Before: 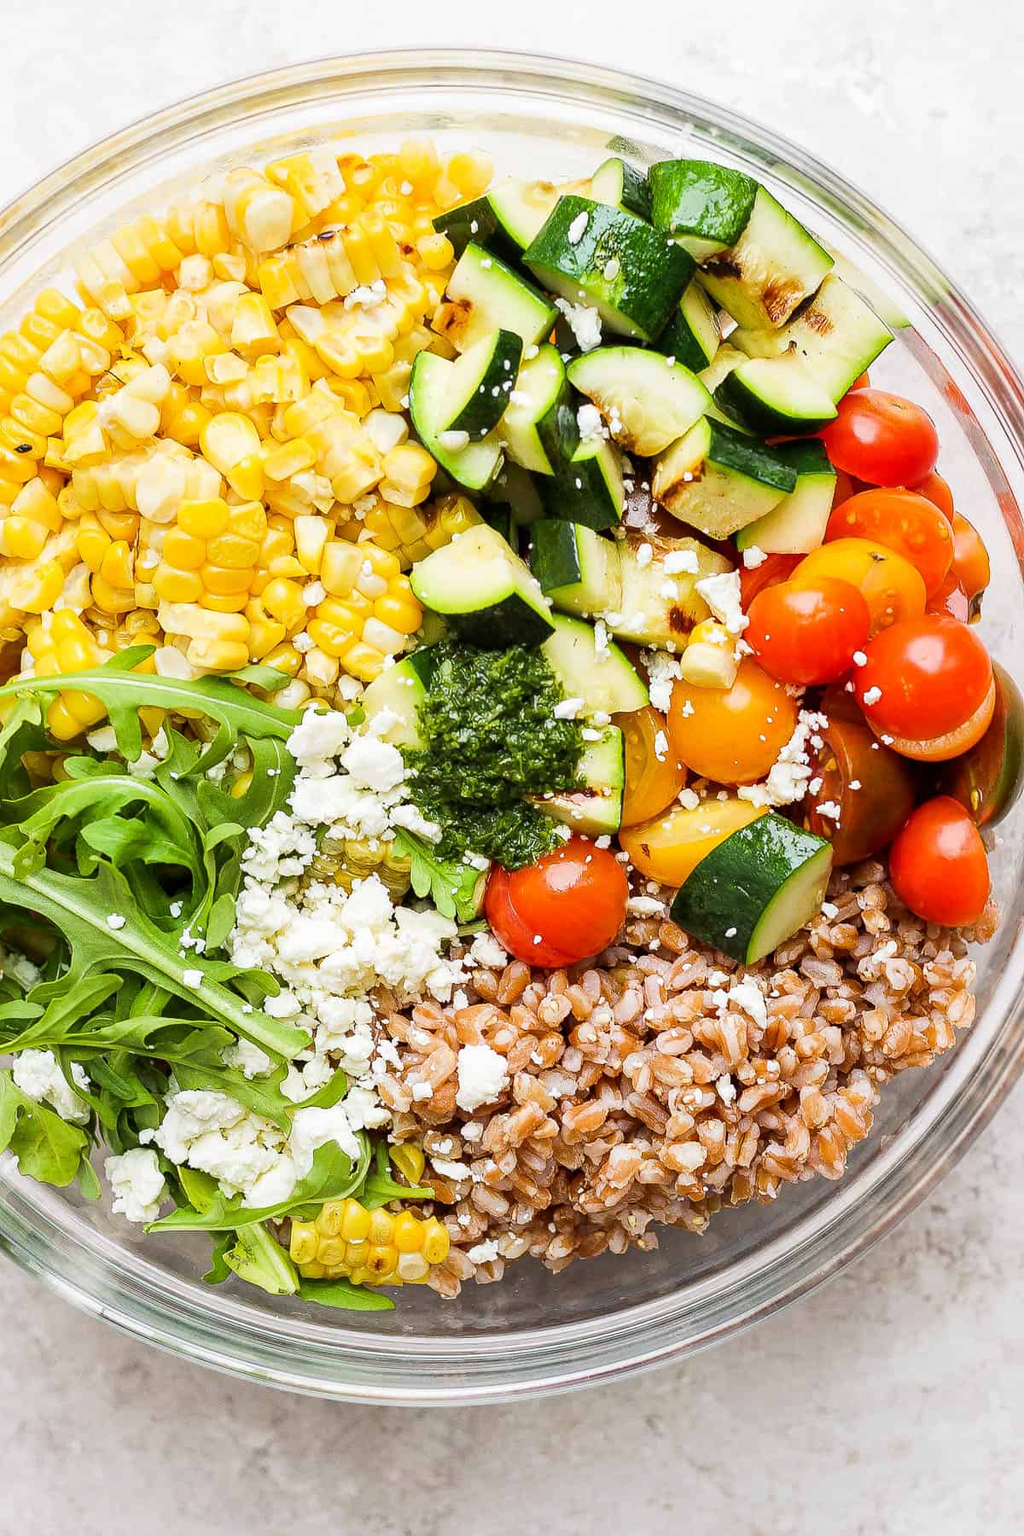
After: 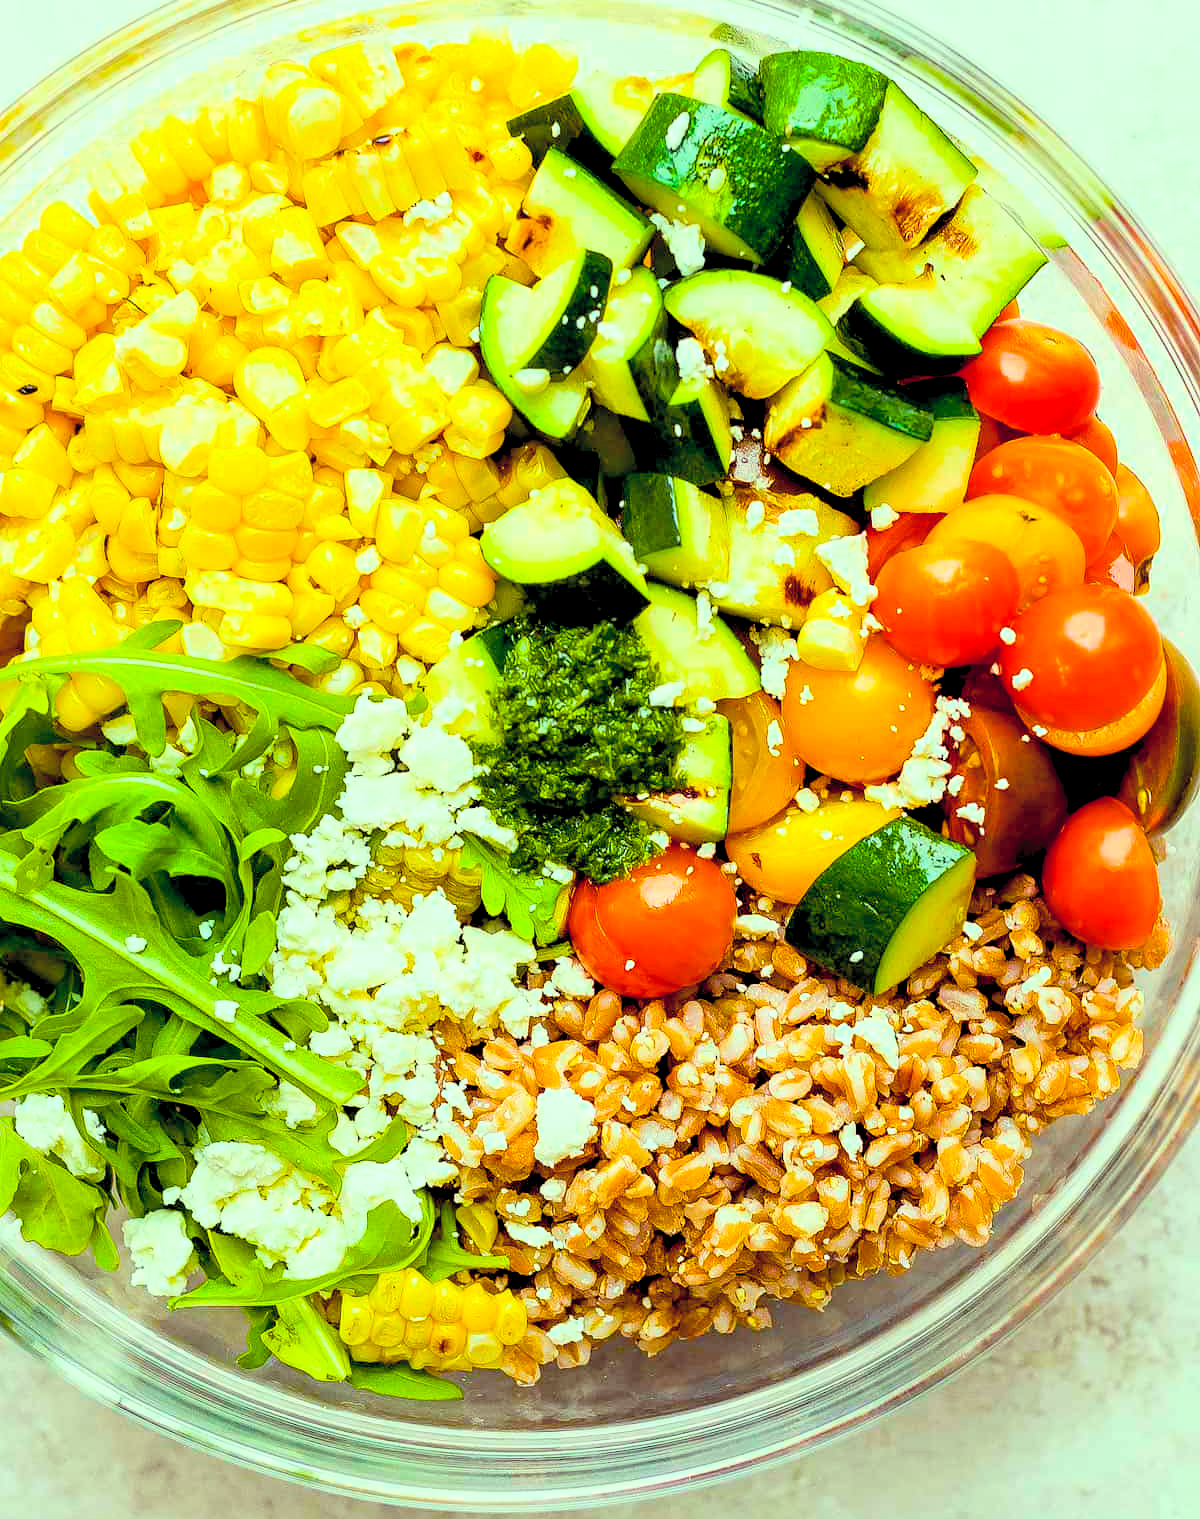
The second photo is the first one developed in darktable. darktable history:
color balance rgb: highlights gain › luminance 15.237%, highlights gain › chroma 7.12%, highlights gain › hue 126.54°, global offset › luminance -1.416%, linear chroma grading › global chroma 42.209%, perceptual saturation grading › global saturation 29.951%
exposure: compensate highlight preservation false
crop: top 7.589%, bottom 8.017%
contrast brightness saturation: brightness 0.146
